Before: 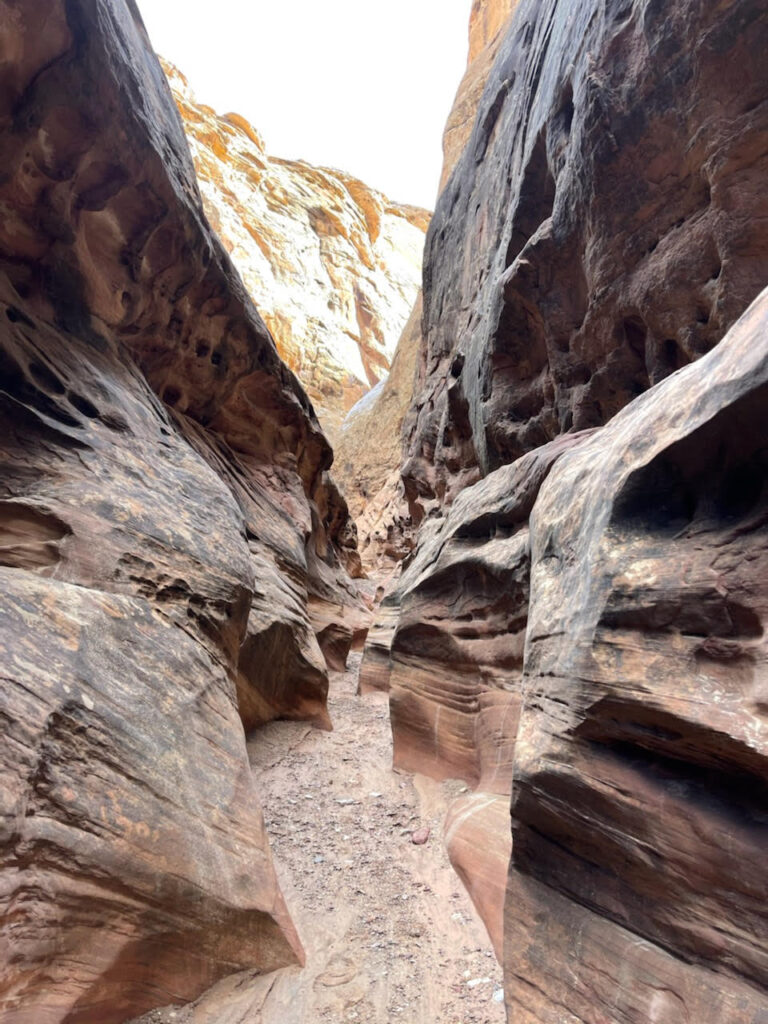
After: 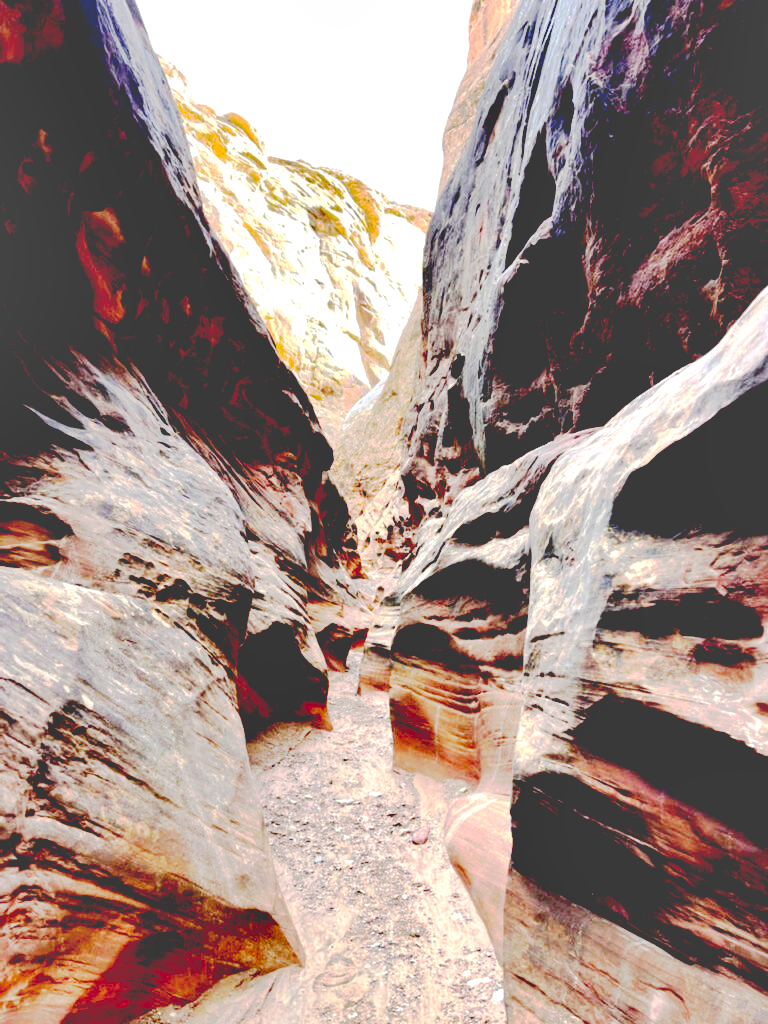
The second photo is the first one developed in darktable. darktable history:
levels: levels [0, 0.435, 0.917]
color balance rgb: linear chroma grading › global chroma 9.996%, perceptual saturation grading › global saturation 20%, perceptual saturation grading › highlights -24.987%, perceptual saturation grading › shadows 24.384%, global vibrance 9.48%
base curve: curves: ch0 [(0.065, 0.026) (0.236, 0.358) (0.53, 0.546) (0.777, 0.841) (0.924, 0.992)], preserve colors none
shadows and highlights: shadows 52.53, soften with gaussian
